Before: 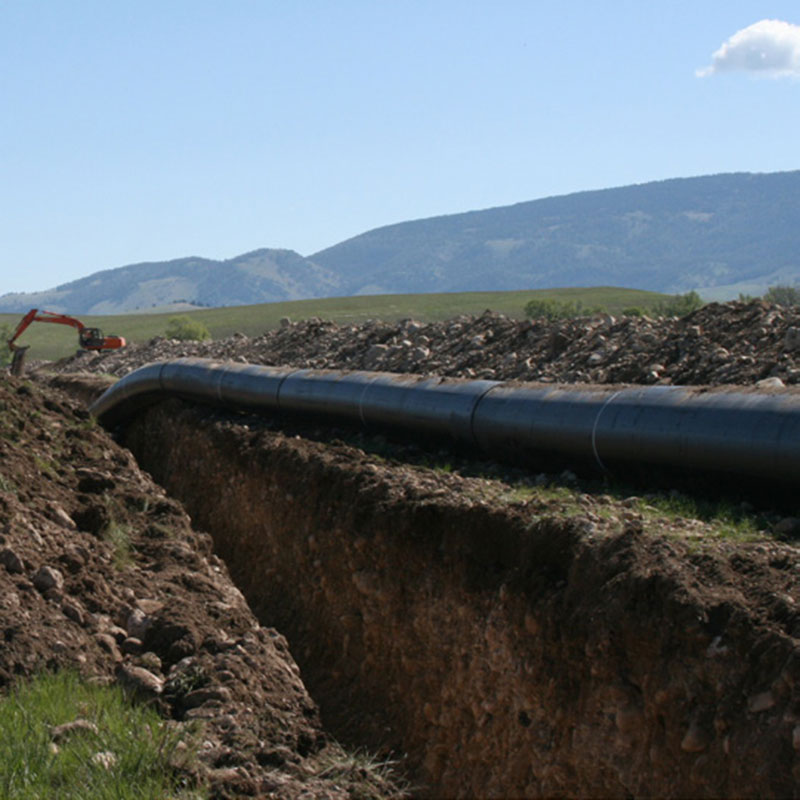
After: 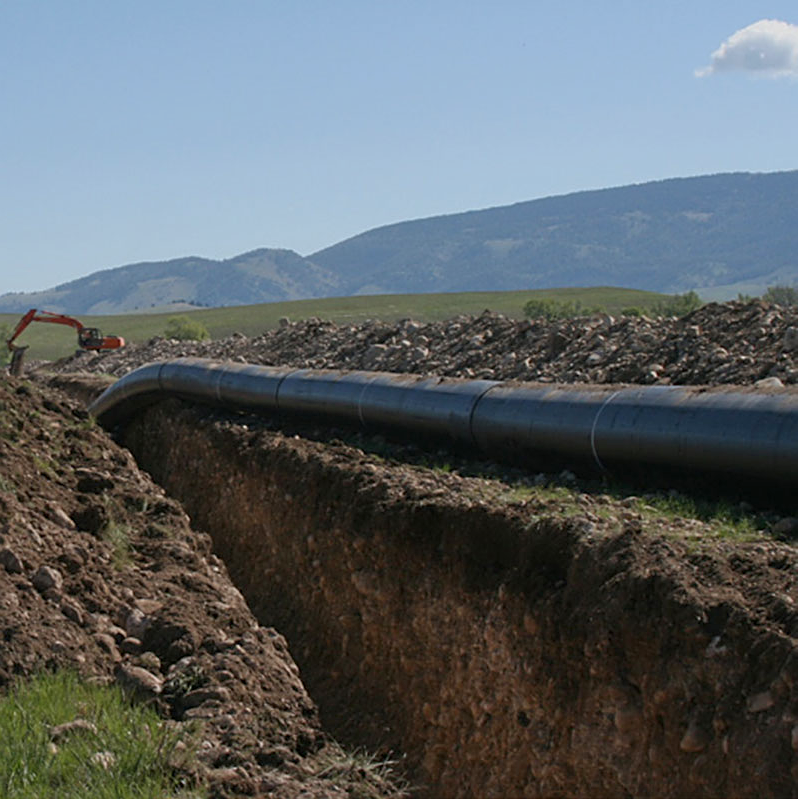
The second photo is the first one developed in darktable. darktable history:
crop and rotate: left 0.126%
tone equalizer: -8 EV 0.25 EV, -7 EV 0.417 EV, -6 EV 0.417 EV, -5 EV 0.25 EV, -3 EV -0.25 EV, -2 EV -0.417 EV, -1 EV -0.417 EV, +0 EV -0.25 EV, edges refinement/feathering 500, mask exposure compensation -1.57 EV, preserve details guided filter
sharpen: on, module defaults
